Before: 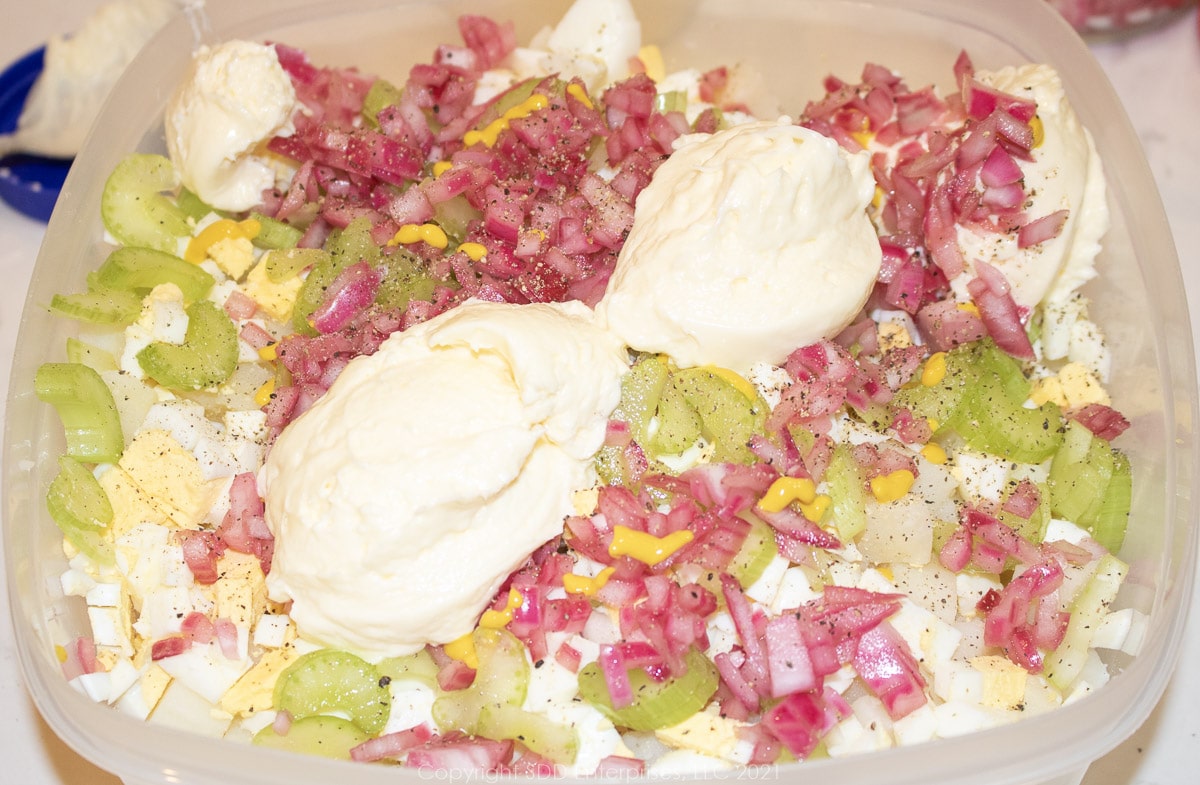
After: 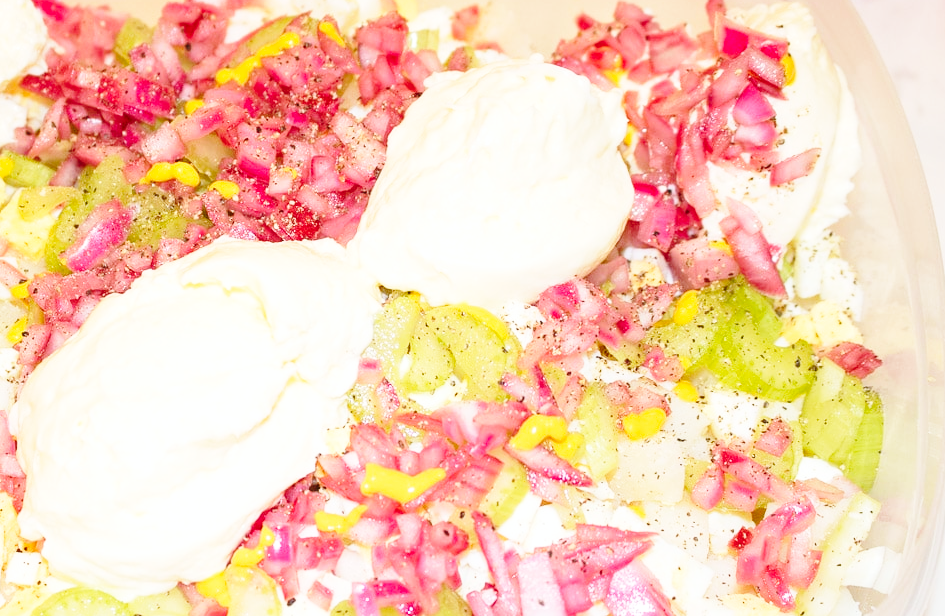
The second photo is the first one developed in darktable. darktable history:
color correction: highlights a* -0.26, highlights b* -0.117
crop and rotate: left 20.744%, top 7.97%, right 0.468%, bottom 13.467%
base curve: curves: ch0 [(0, 0) (0.036, 0.037) (0.121, 0.228) (0.46, 0.76) (0.859, 0.983) (1, 1)], preserve colors none
